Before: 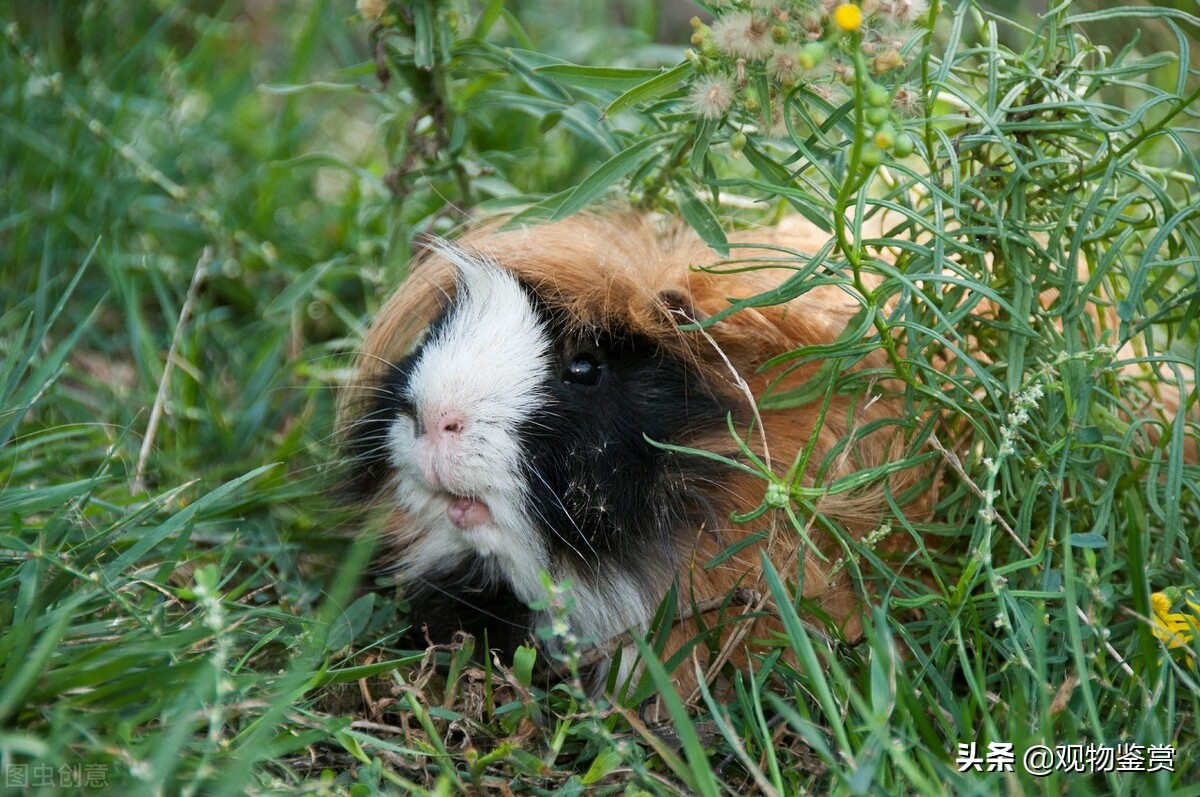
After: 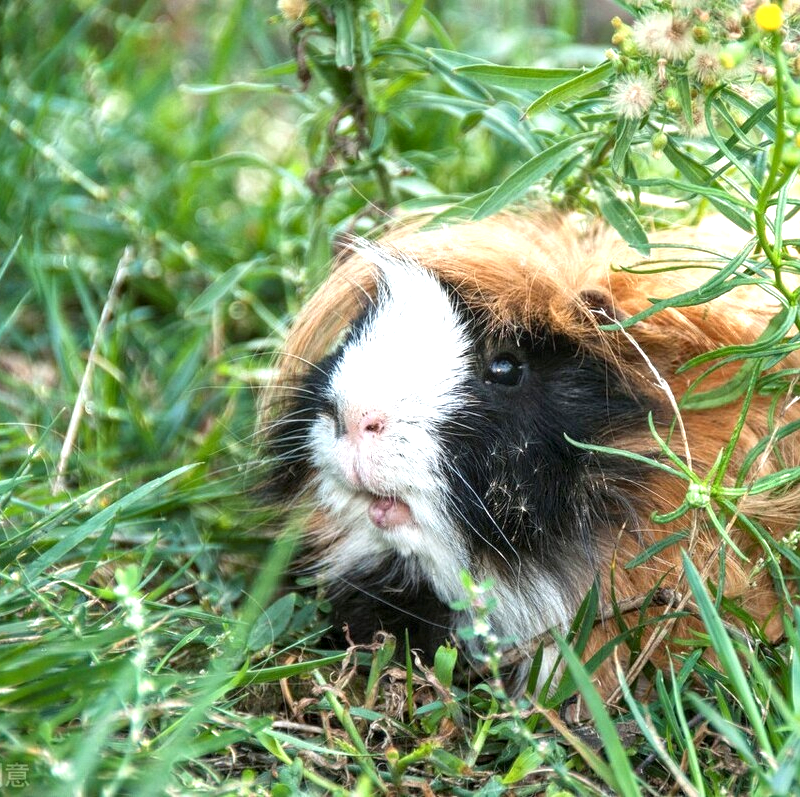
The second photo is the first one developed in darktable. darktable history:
crop and rotate: left 6.617%, right 26.717%
local contrast: on, module defaults
exposure: black level correction 0, exposure 1 EV, compensate exposure bias true, compensate highlight preservation false
